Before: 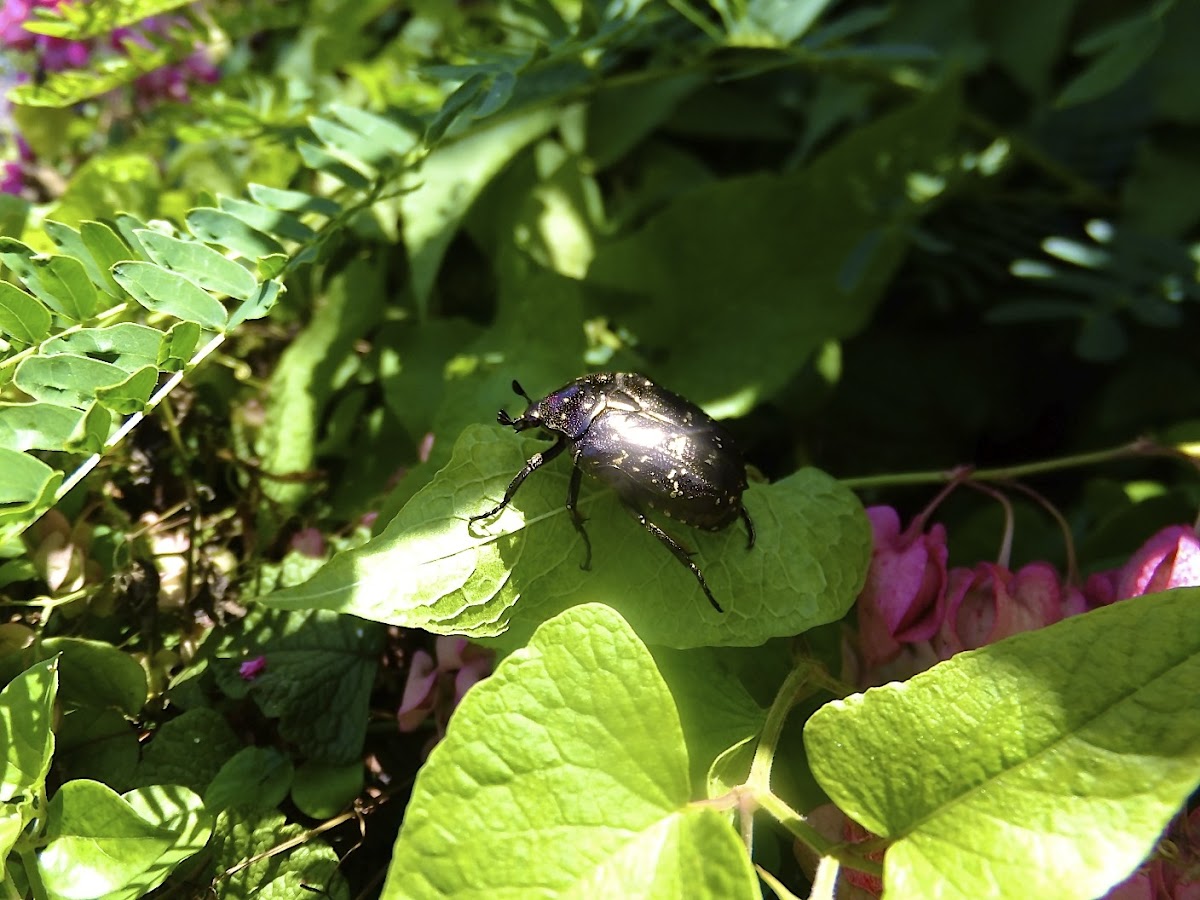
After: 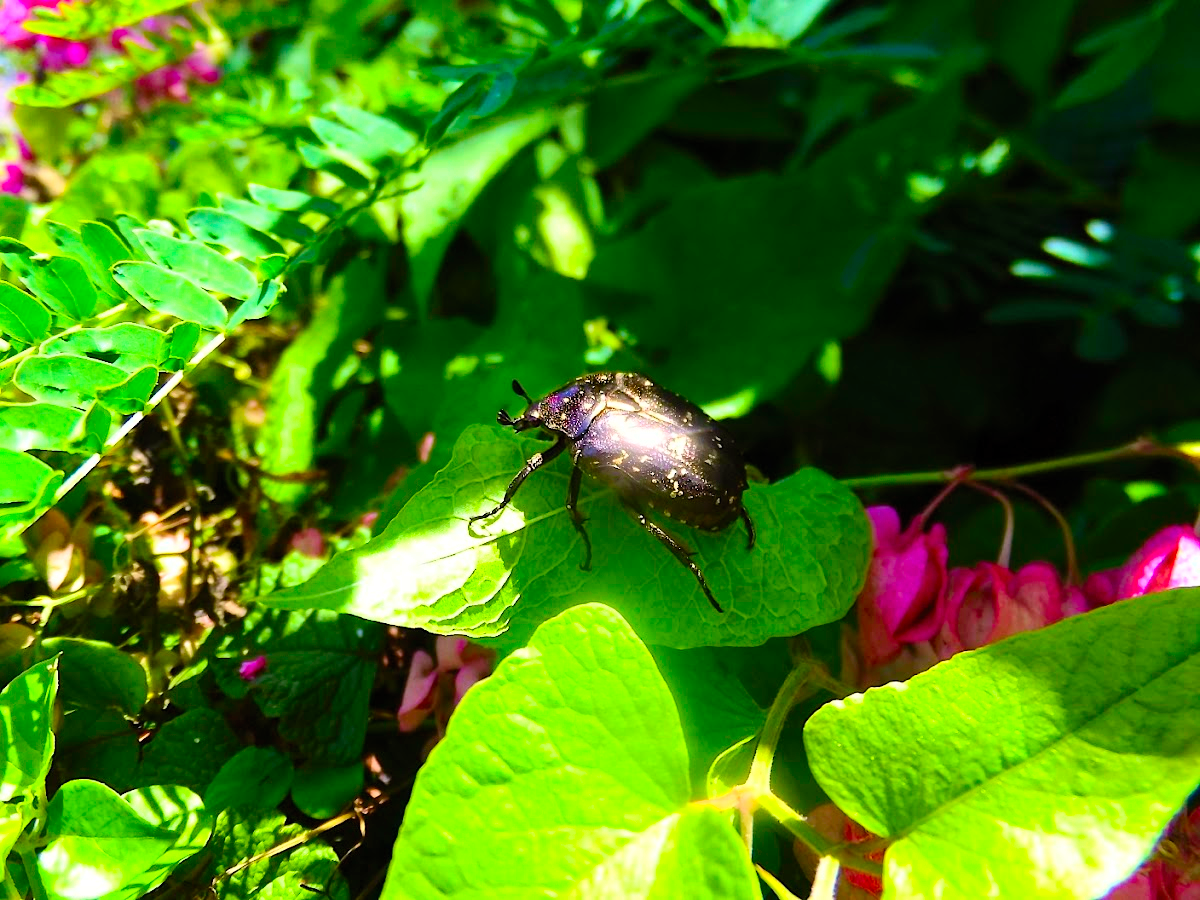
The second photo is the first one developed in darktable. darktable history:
contrast brightness saturation: contrast 0.205, brightness 0.204, saturation 0.808
